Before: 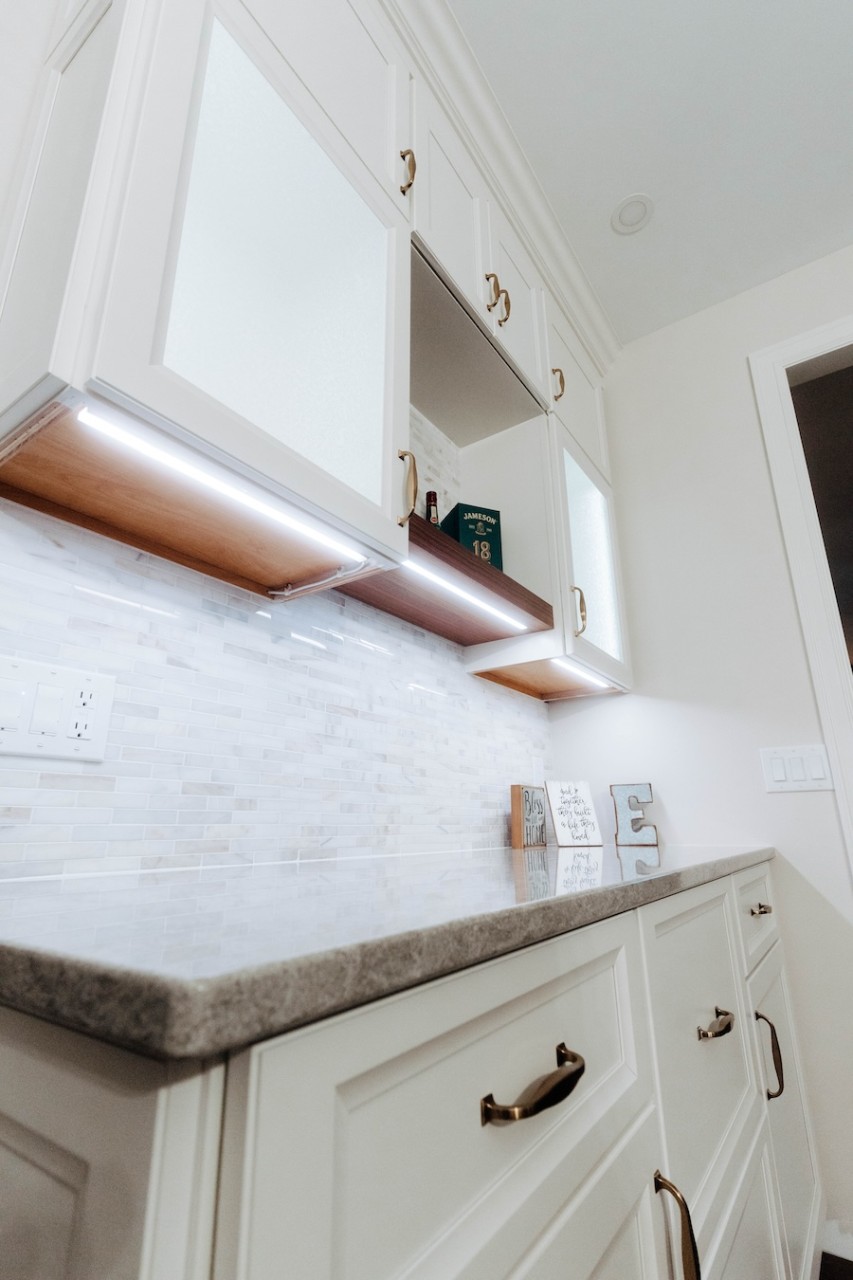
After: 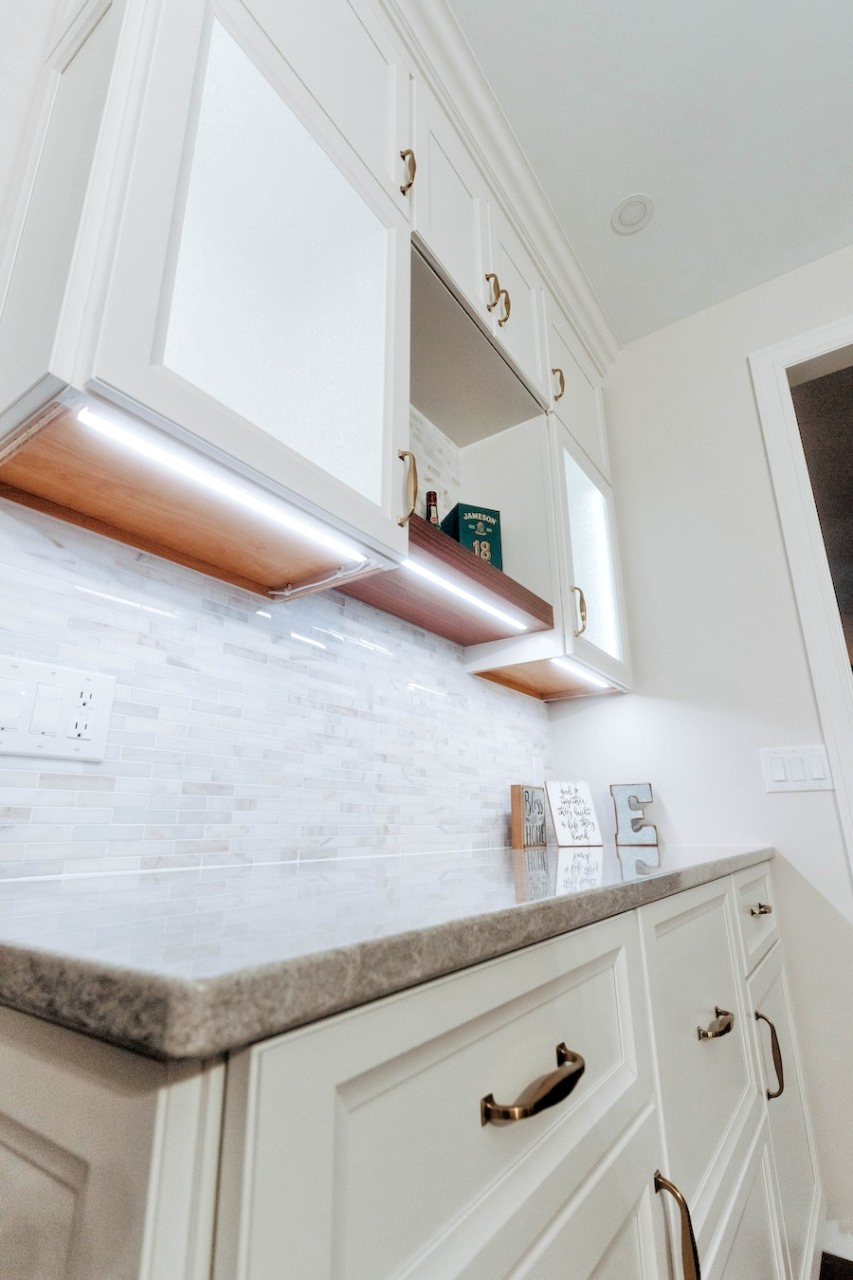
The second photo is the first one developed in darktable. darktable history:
tone equalizer: -7 EV 0.15 EV, -6 EV 0.6 EV, -5 EV 1.15 EV, -4 EV 1.33 EV, -3 EV 1.15 EV, -2 EV 0.6 EV, -1 EV 0.15 EV, mask exposure compensation -0.5 EV
local contrast: highlights 100%, shadows 100%, detail 120%, midtone range 0.2
